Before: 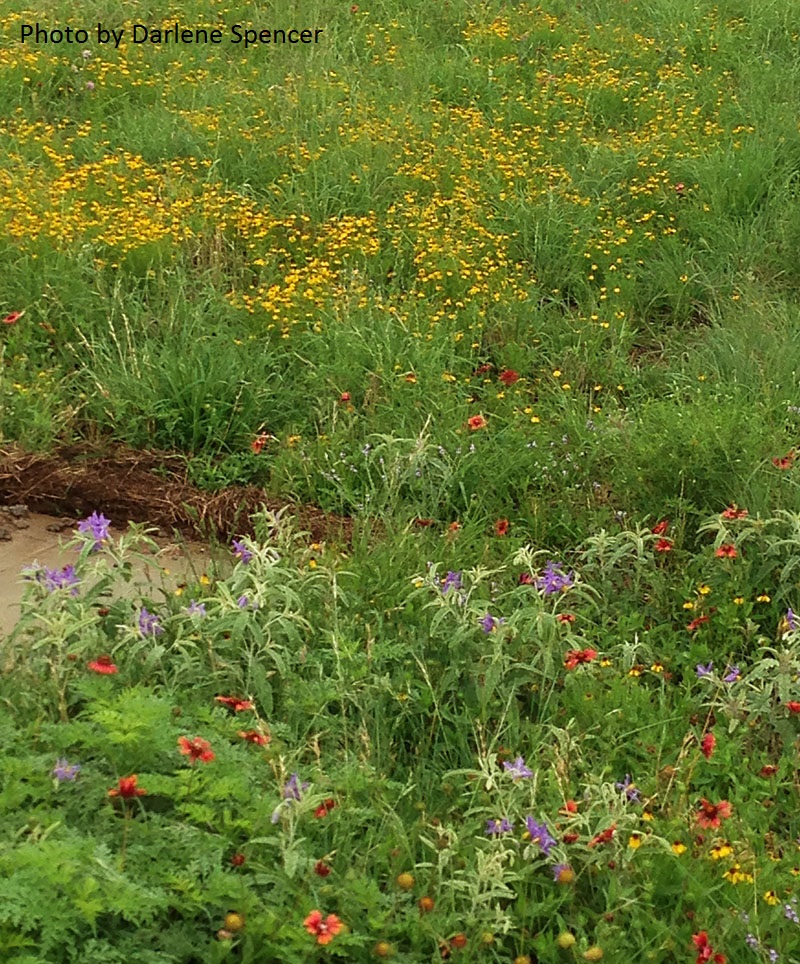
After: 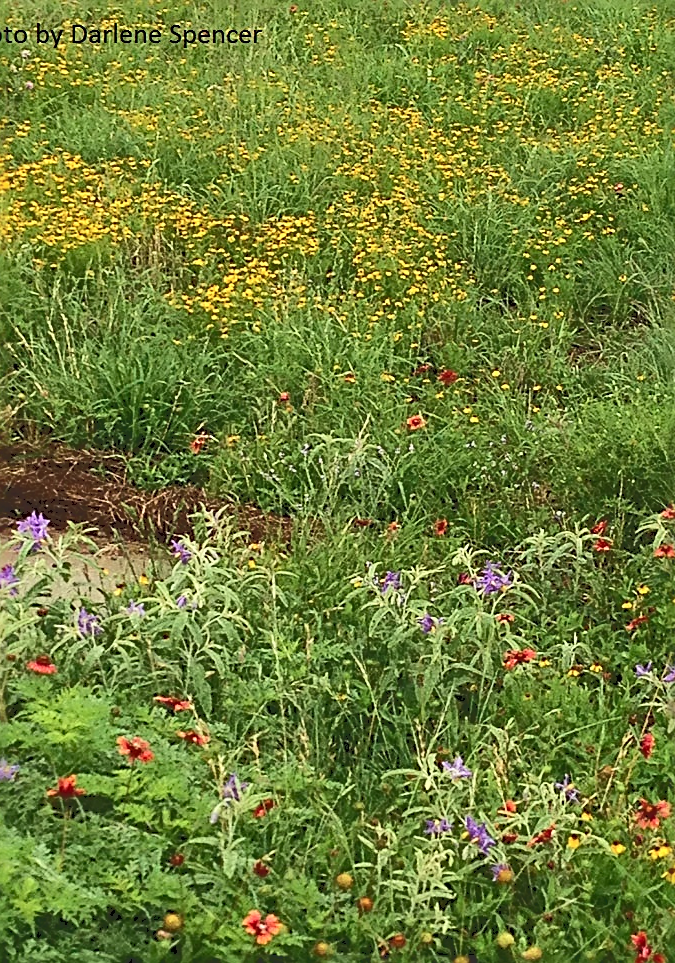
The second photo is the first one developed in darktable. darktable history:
haze removal: compatibility mode true, adaptive false
shadows and highlights: shadows 39.39, highlights -54.4, low approximation 0.01, soften with gaussian
sharpen: radius 3.03, amount 0.757
crop: left 7.656%, right 7.872%
tone curve: curves: ch0 [(0, 0) (0.003, 0.174) (0.011, 0.178) (0.025, 0.182) (0.044, 0.185) (0.069, 0.191) (0.1, 0.194) (0.136, 0.199) (0.177, 0.219) (0.224, 0.246) (0.277, 0.284) (0.335, 0.35) (0.399, 0.43) (0.468, 0.539) (0.543, 0.637) (0.623, 0.711) (0.709, 0.799) (0.801, 0.865) (0.898, 0.914) (1, 1)], color space Lab, independent channels
